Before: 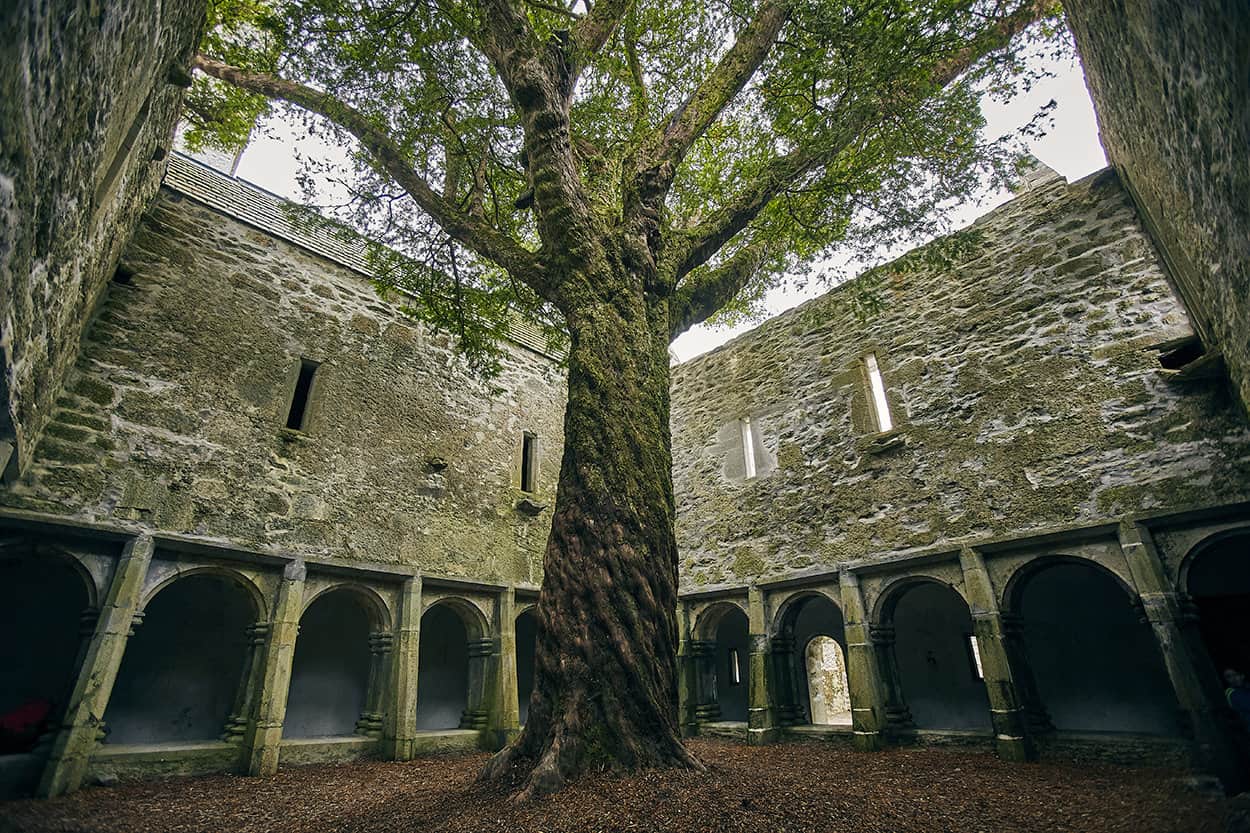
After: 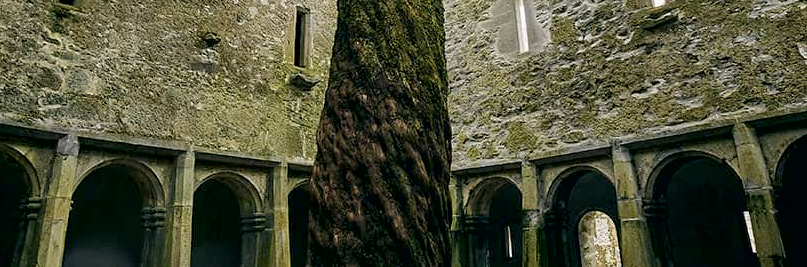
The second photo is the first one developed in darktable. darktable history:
contrast brightness saturation: contrast -0.014, brightness -0.009, saturation 0.04
crop: left 18.221%, top 51.032%, right 17.171%, bottom 16.871%
exposure: black level correction 0.009, compensate exposure bias true, compensate highlight preservation false
